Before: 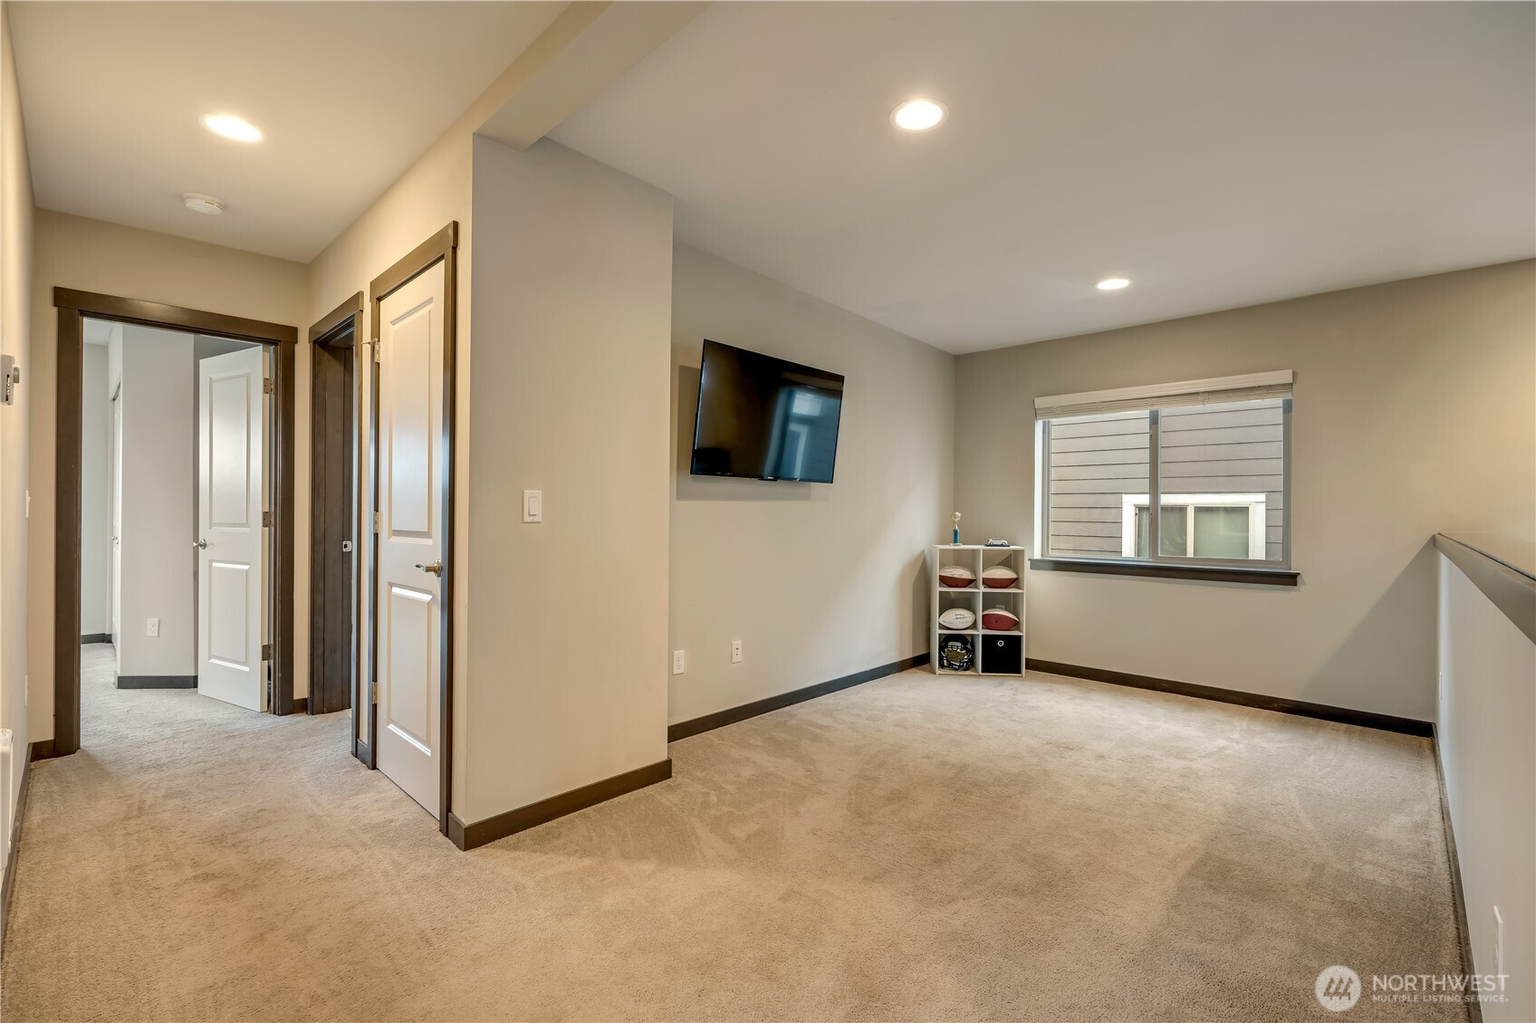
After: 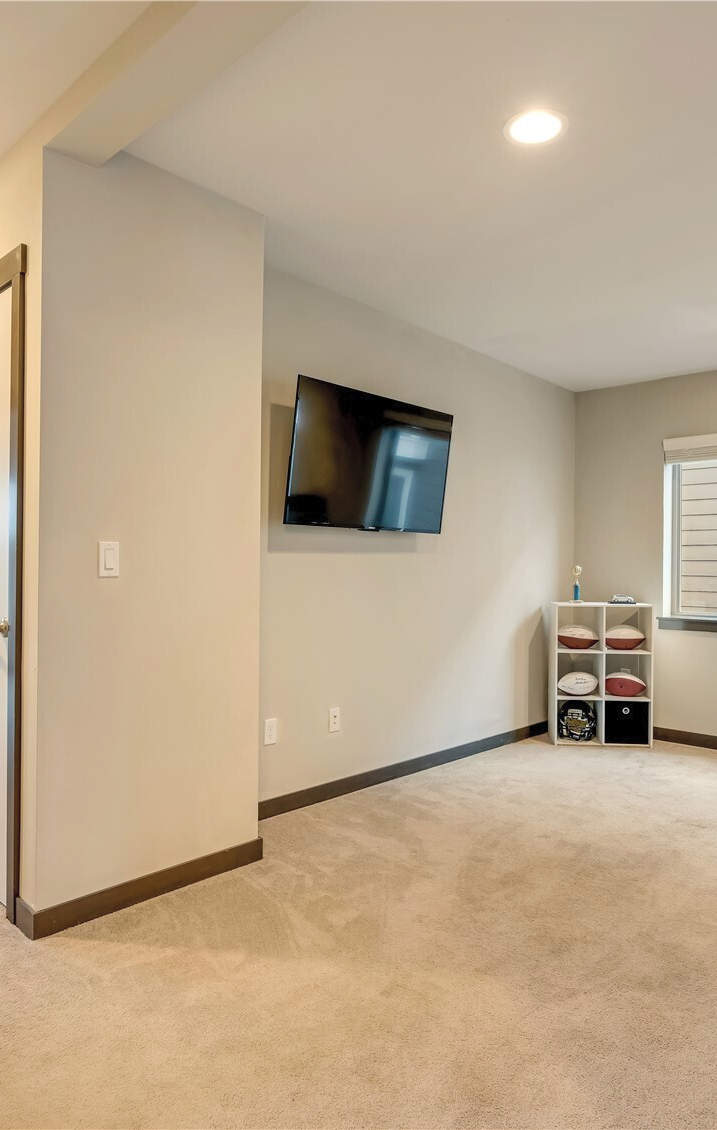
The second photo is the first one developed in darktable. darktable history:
contrast brightness saturation: brightness 0.148
exposure: compensate highlight preservation false
crop: left 28.289%, right 29.409%
